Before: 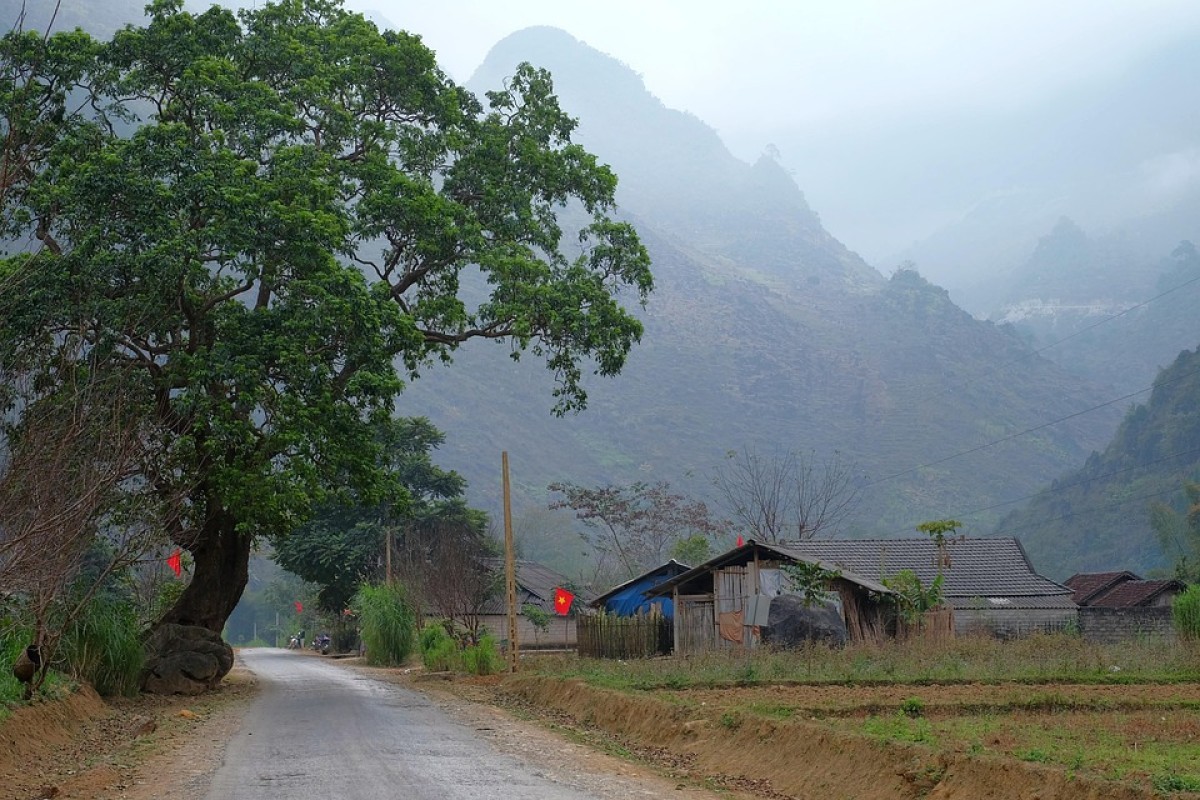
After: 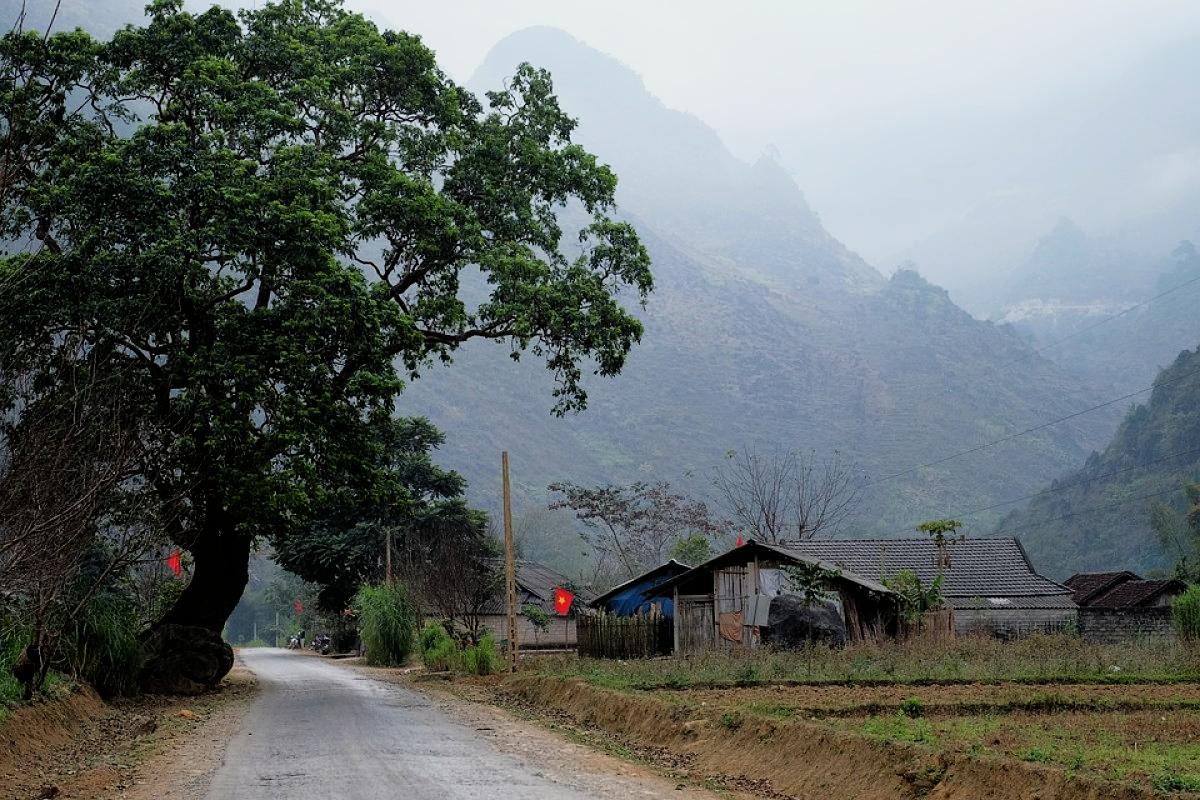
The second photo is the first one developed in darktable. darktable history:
filmic rgb: black relative exposure -5.14 EV, white relative exposure 3.5 EV, threshold 5.97 EV, hardness 3.19, contrast 1.408, highlights saturation mix -49.59%, enable highlight reconstruction true
